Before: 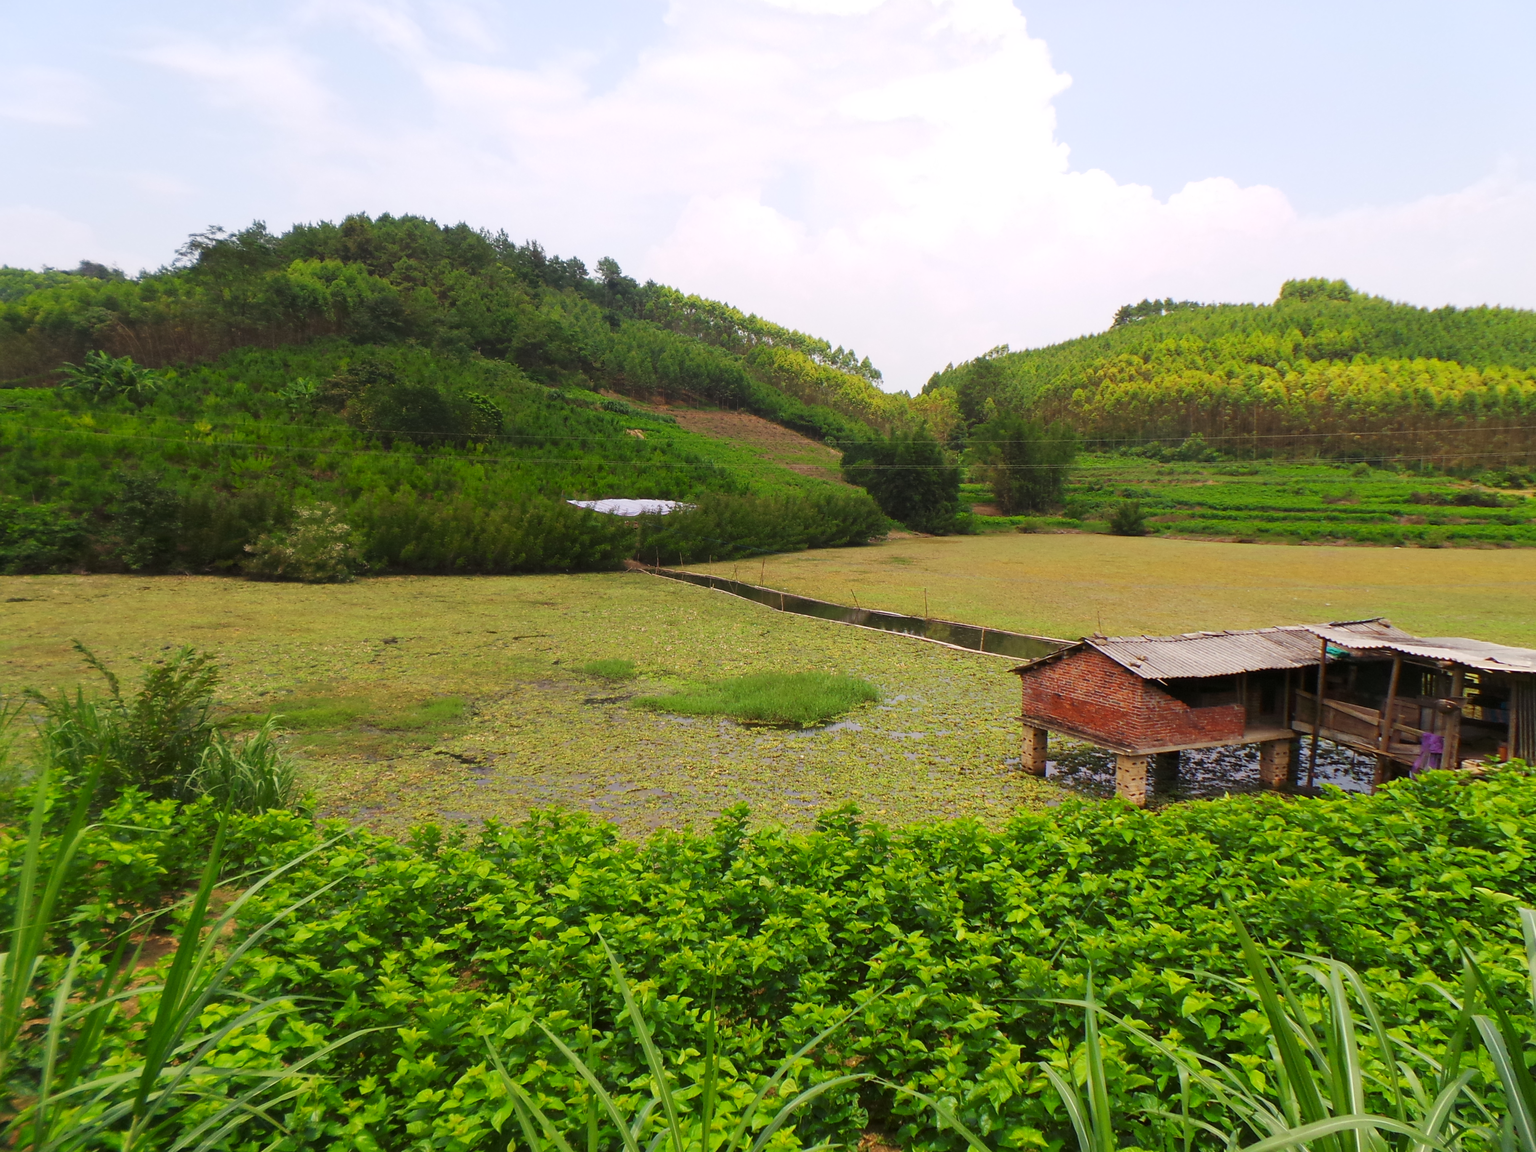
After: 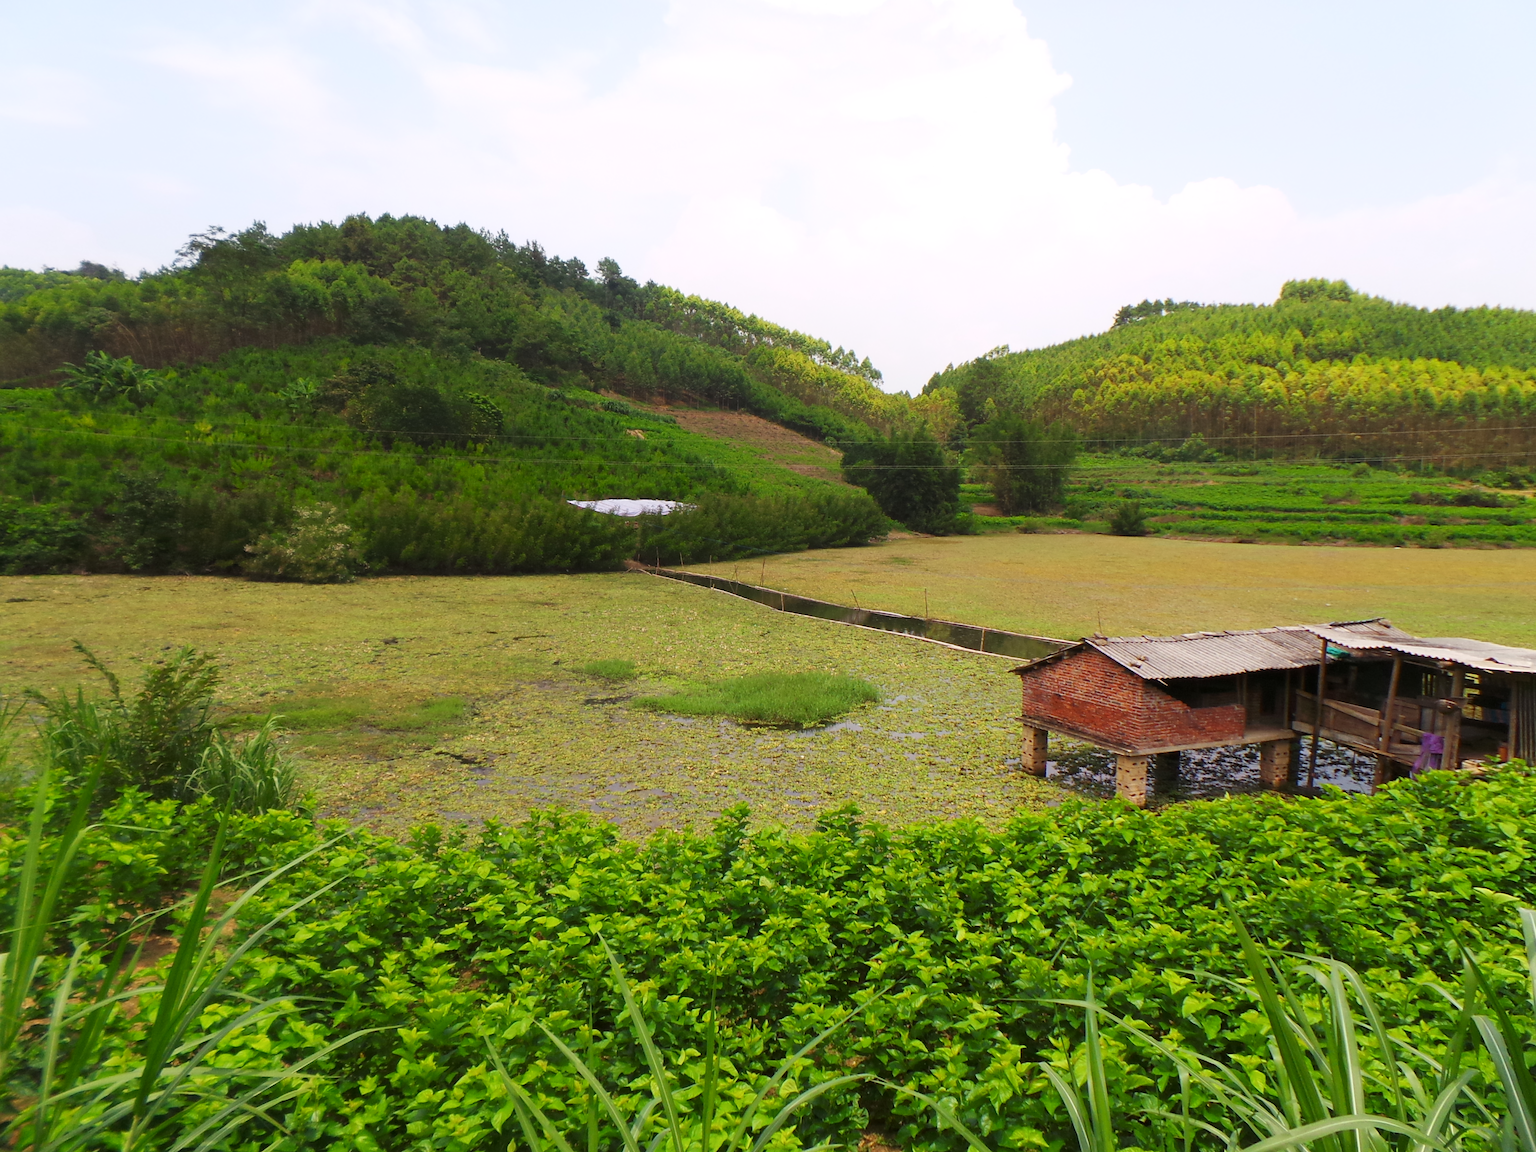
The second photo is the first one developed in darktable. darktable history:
shadows and highlights: shadows 0.573, highlights 39.28
